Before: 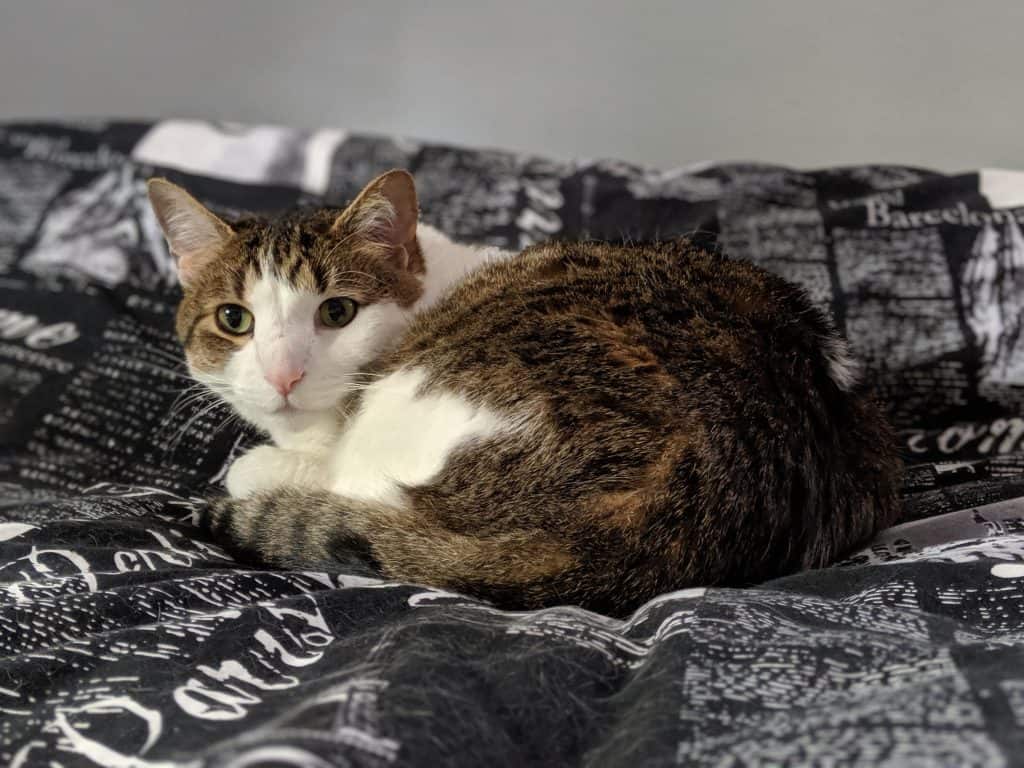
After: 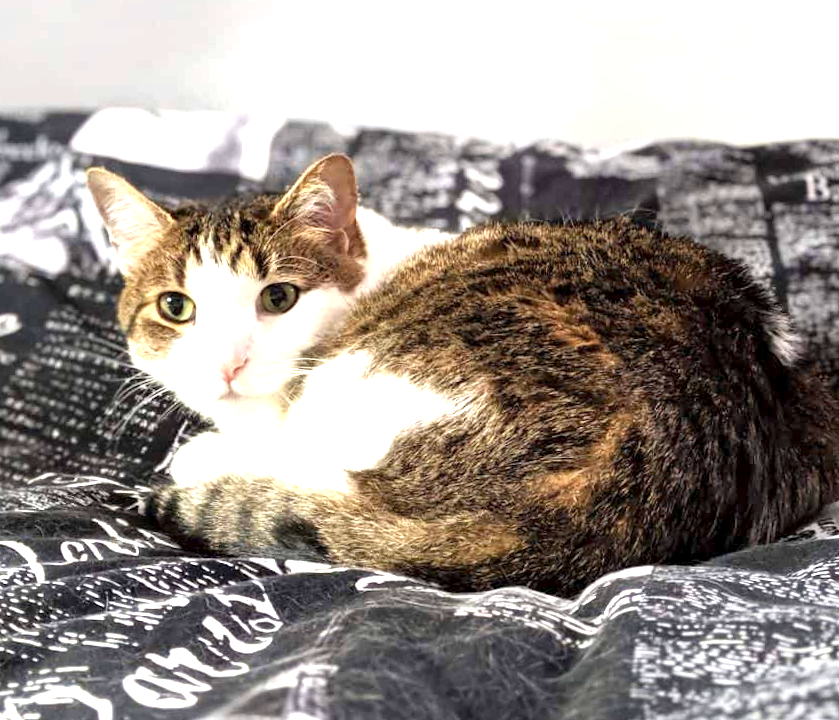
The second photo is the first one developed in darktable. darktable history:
exposure: black level correction 0.001, exposure 1.806 EV, compensate highlight preservation false
crop and rotate: angle 1.2°, left 4.392%, top 1.131%, right 11.379%, bottom 2.448%
